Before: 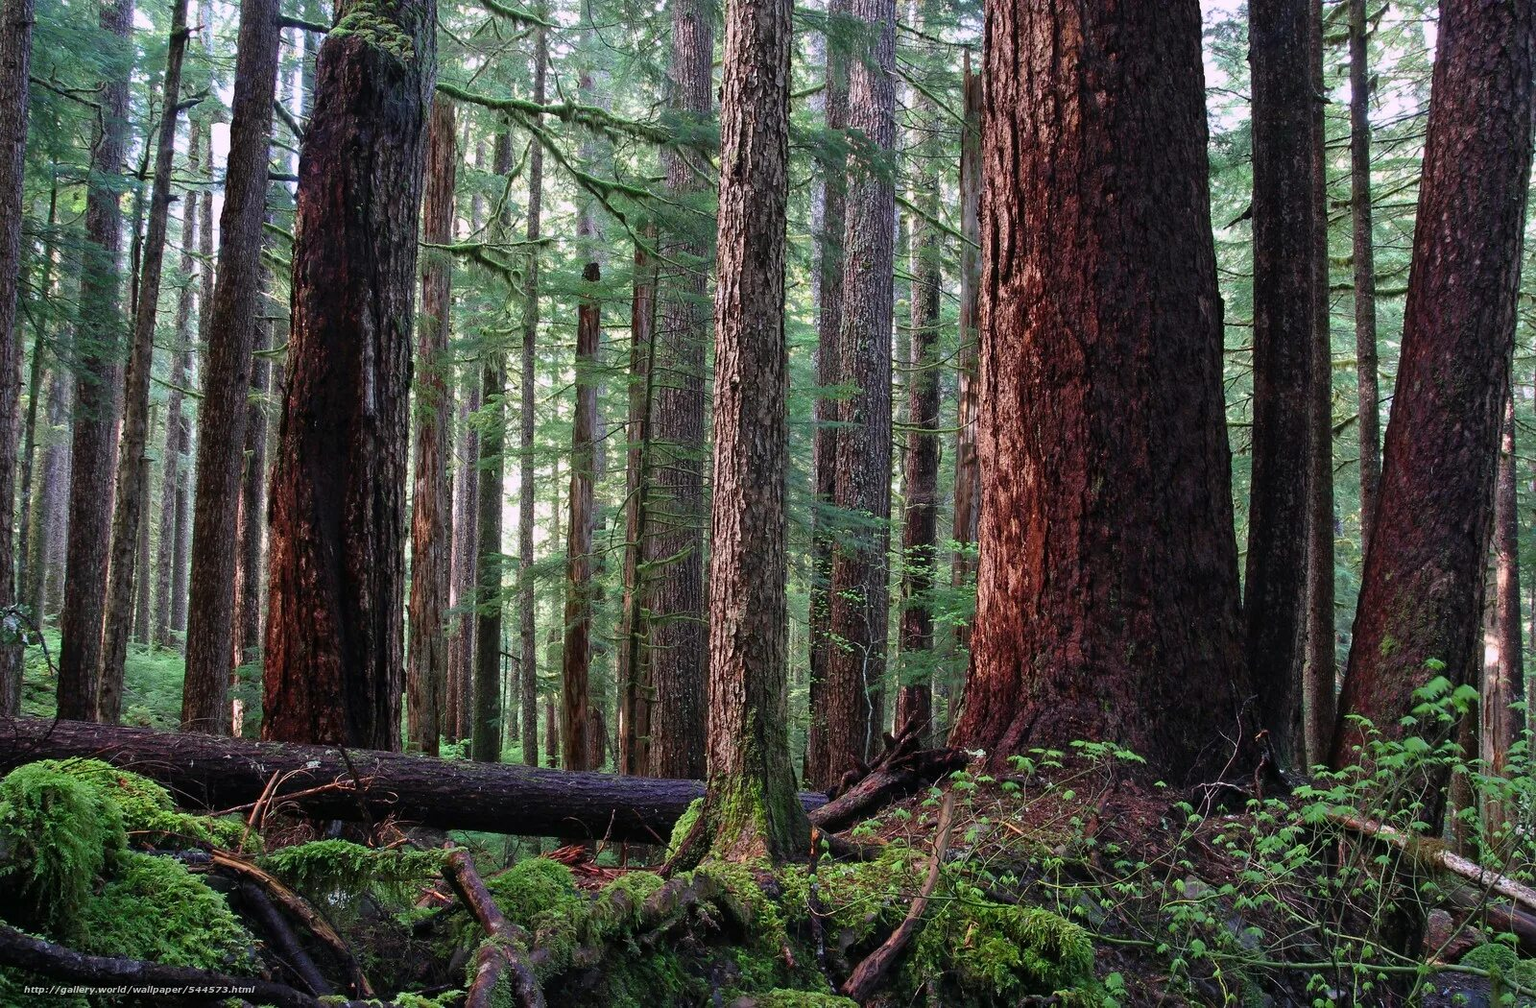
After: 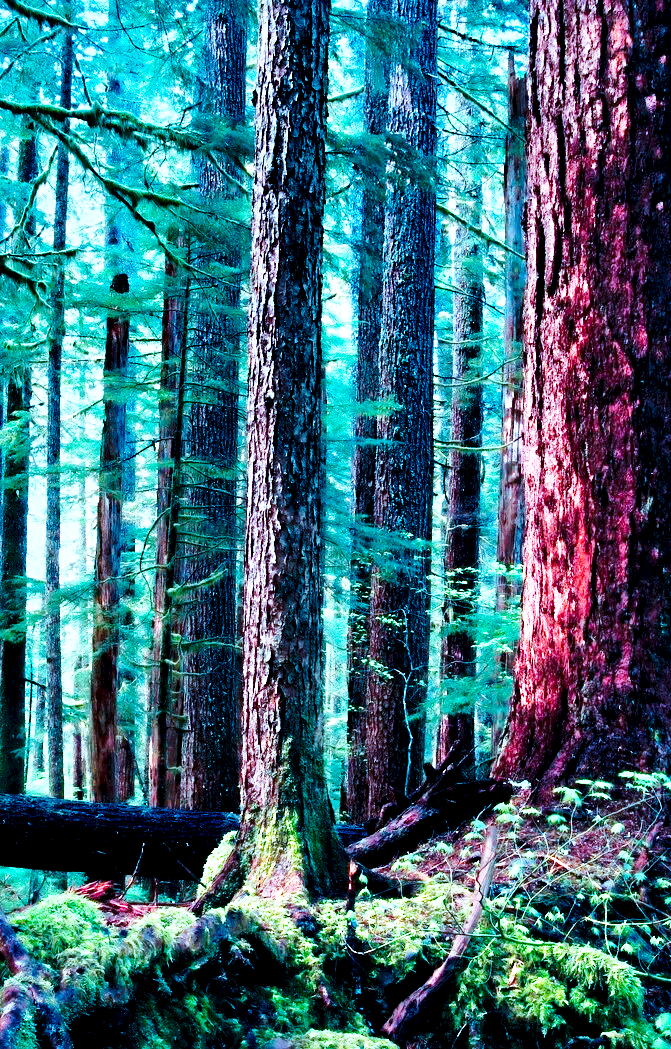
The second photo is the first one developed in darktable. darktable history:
exposure: exposure -0.399 EV, compensate highlight preservation false
crop: left 31.004%, right 27.044%
base curve: curves: ch0 [(0, 0) (0.028, 0.03) (0.121, 0.232) (0.46, 0.748) (0.859, 0.968) (1, 1)], preserve colors none
contrast equalizer: octaves 7, y [[0.783, 0.666, 0.575, 0.77, 0.556, 0.501], [0.5 ×6], [0.5 ×6], [0, 0.02, 0.272, 0.399, 0.062, 0], [0 ×6]]
shadows and highlights: low approximation 0.01, soften with gaussian
color calibration: output R [1.422, -0.35, -0.252, 0], output G [-0.238, 1.259, -0.084, 0], output B [-0.081, -0.196, 1.58, 0], output brightness [0.49, 0.671, -0.57, 0], illuminant as shot in camera, x 0.377, y 0.393, temperature 4201.5 K
sharpen: amount 0.201
